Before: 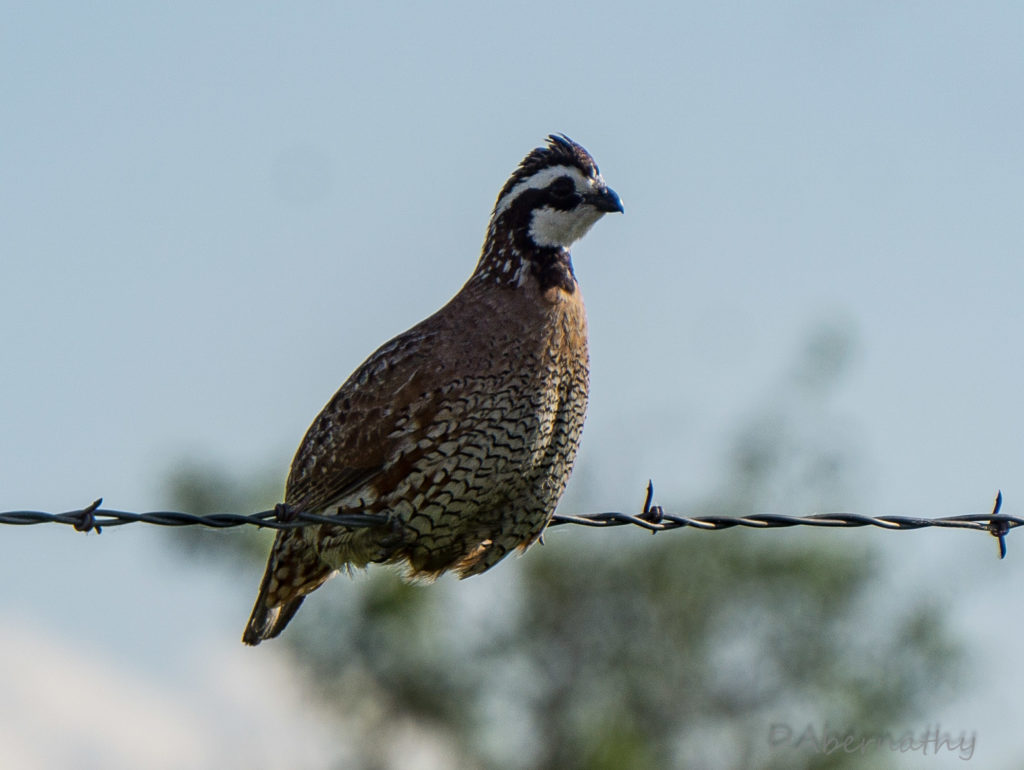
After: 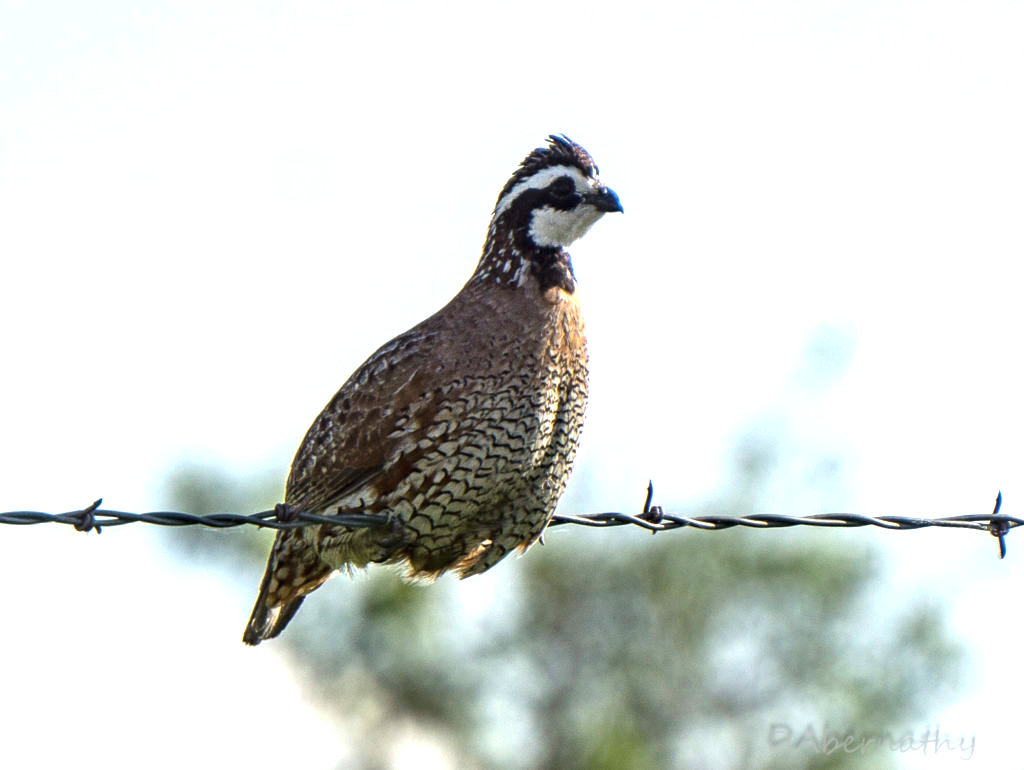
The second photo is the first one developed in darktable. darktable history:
color zones: curves: ch1 [(0.077, 0.436) (0.25, 0.5) (0.75, 0.5)]
exposure: black level correction 0, exposure 1.291 EV, compensate highlight preservation false
